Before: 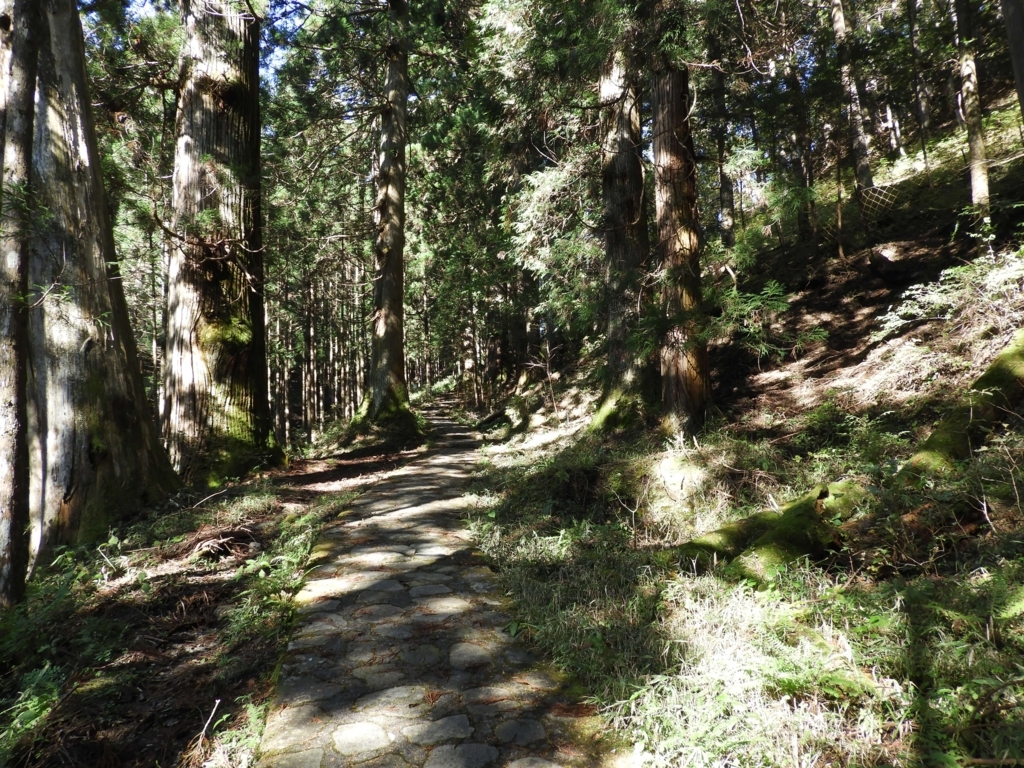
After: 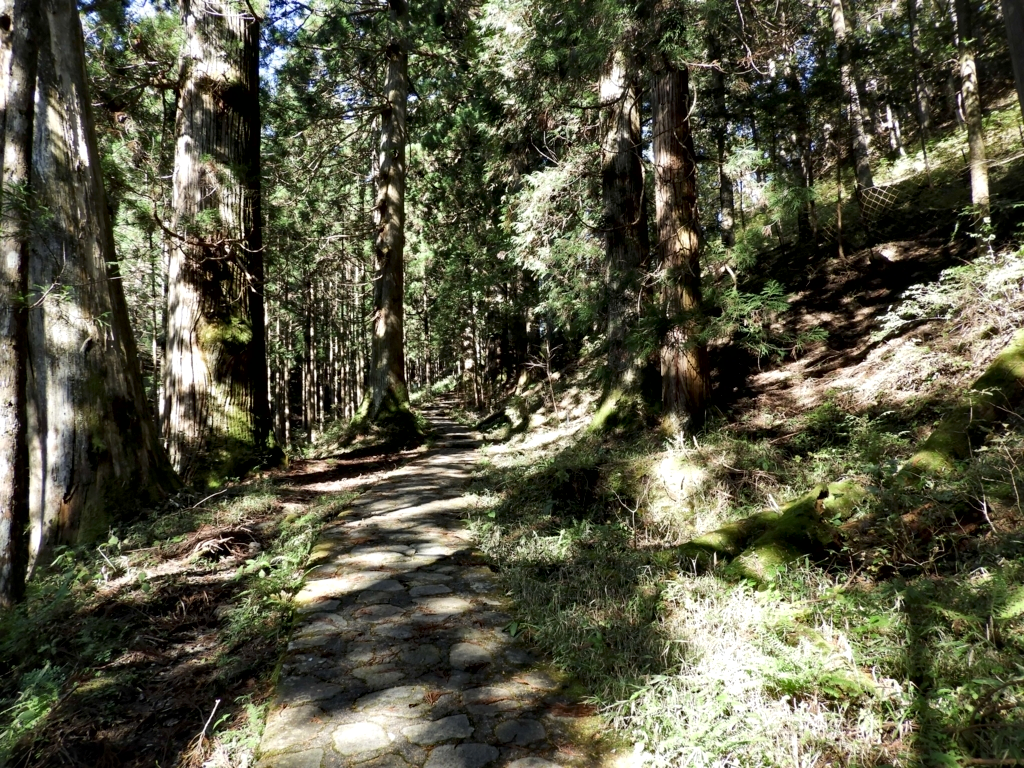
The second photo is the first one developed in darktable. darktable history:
haze removal: compatibility mode true, adaptive false
local contrast: mode bilateral grid, contrast 100, coarseness 99, detail 165%, midtone range 0.2
